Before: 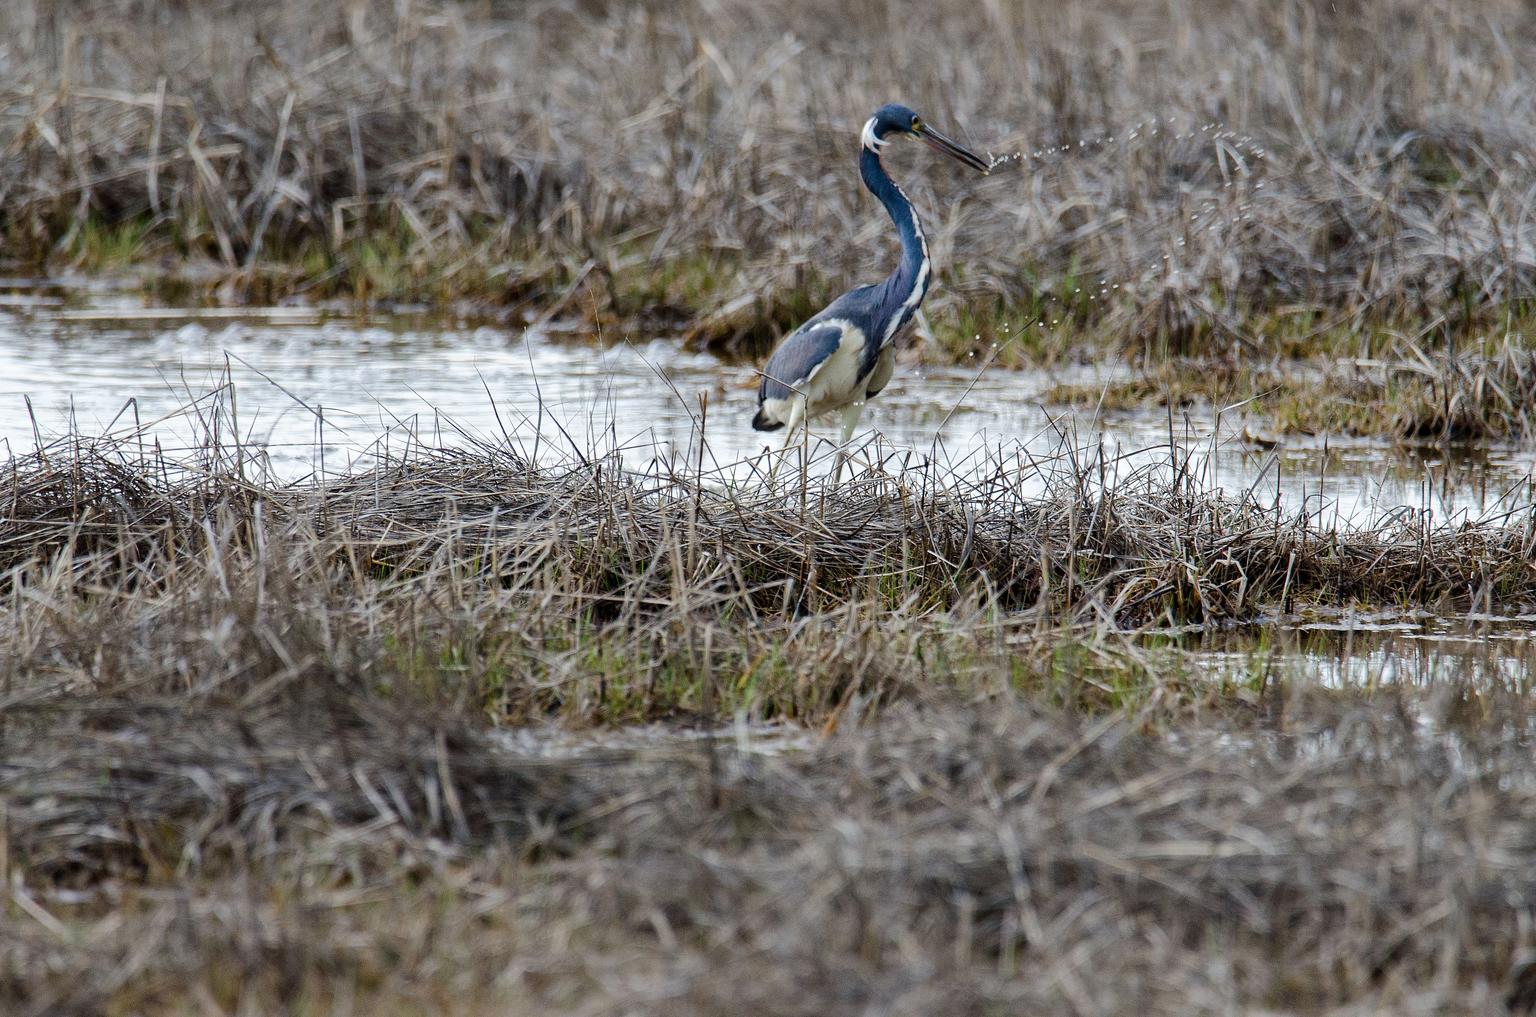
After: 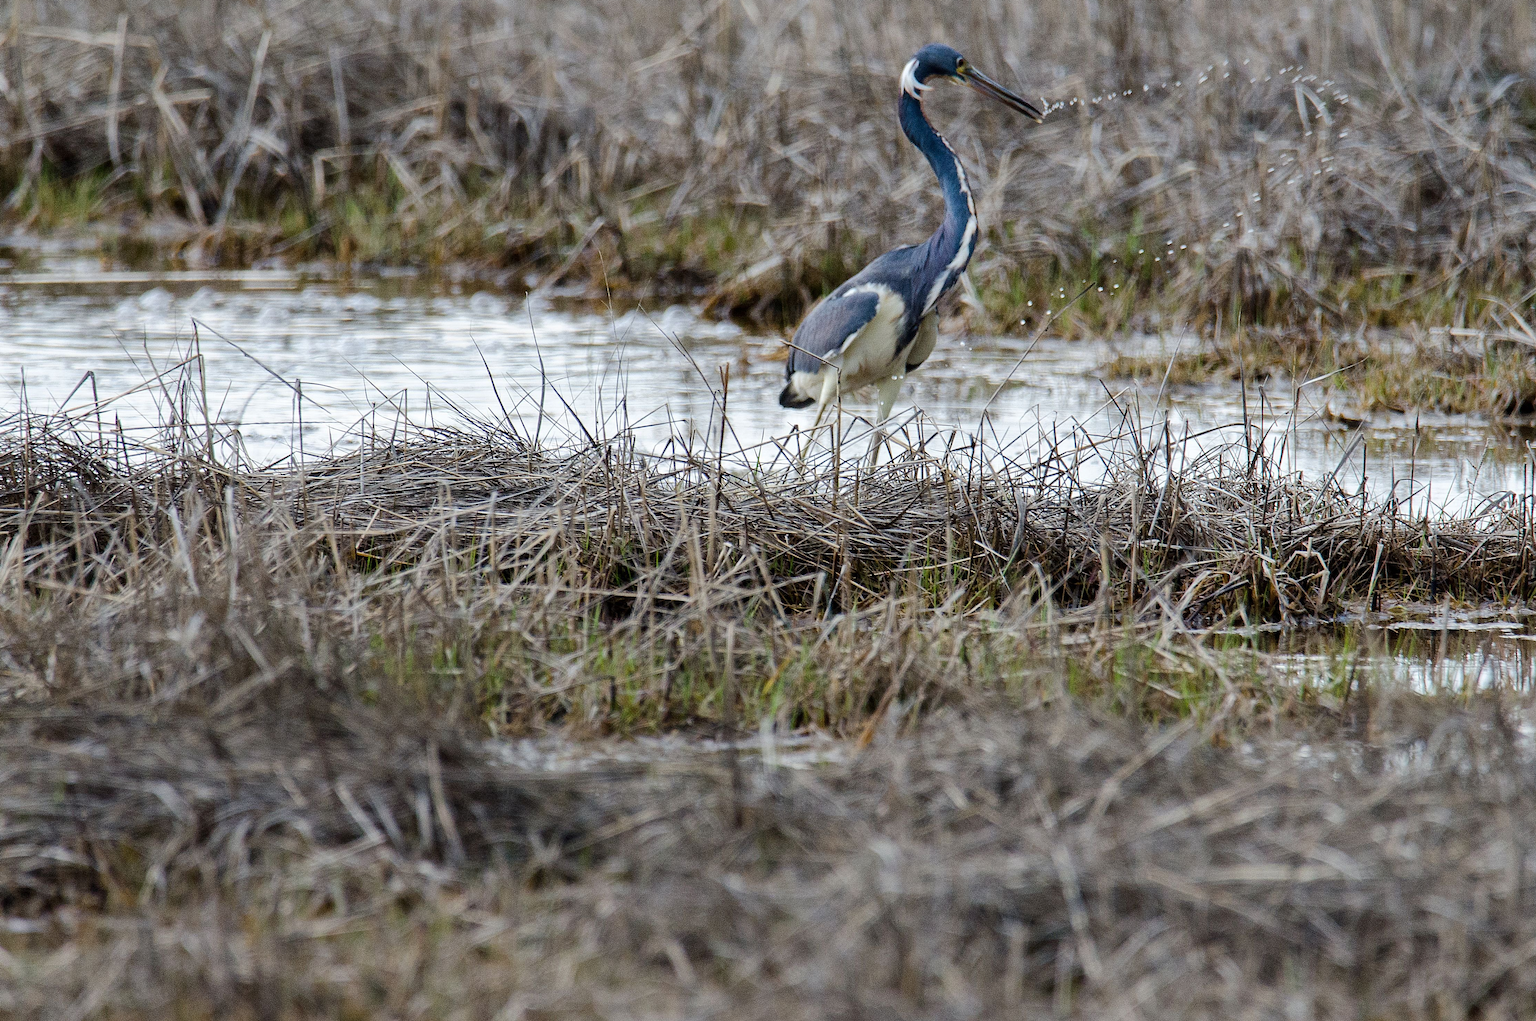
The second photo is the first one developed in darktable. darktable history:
crop: left 3.385%, top 6.361%, right 6.666%, bottom 3.328%
